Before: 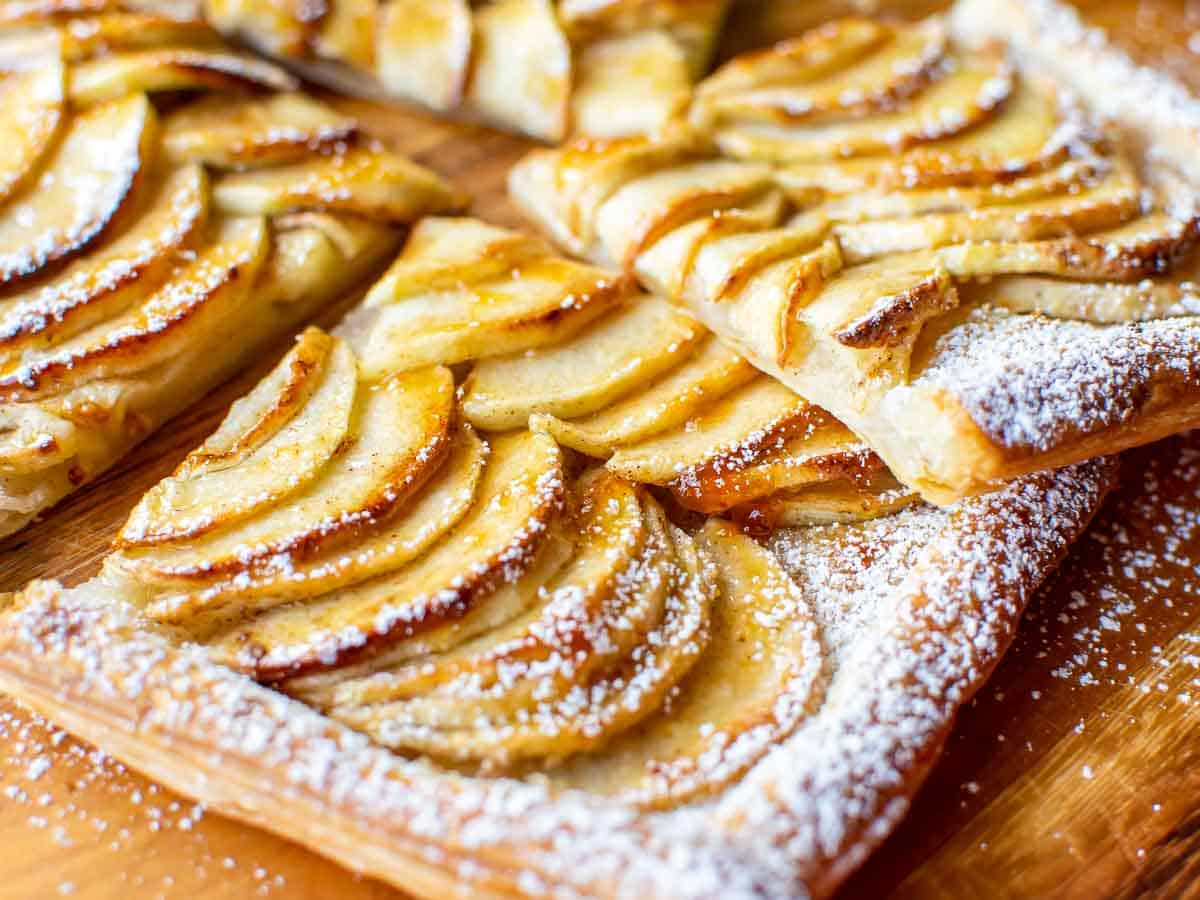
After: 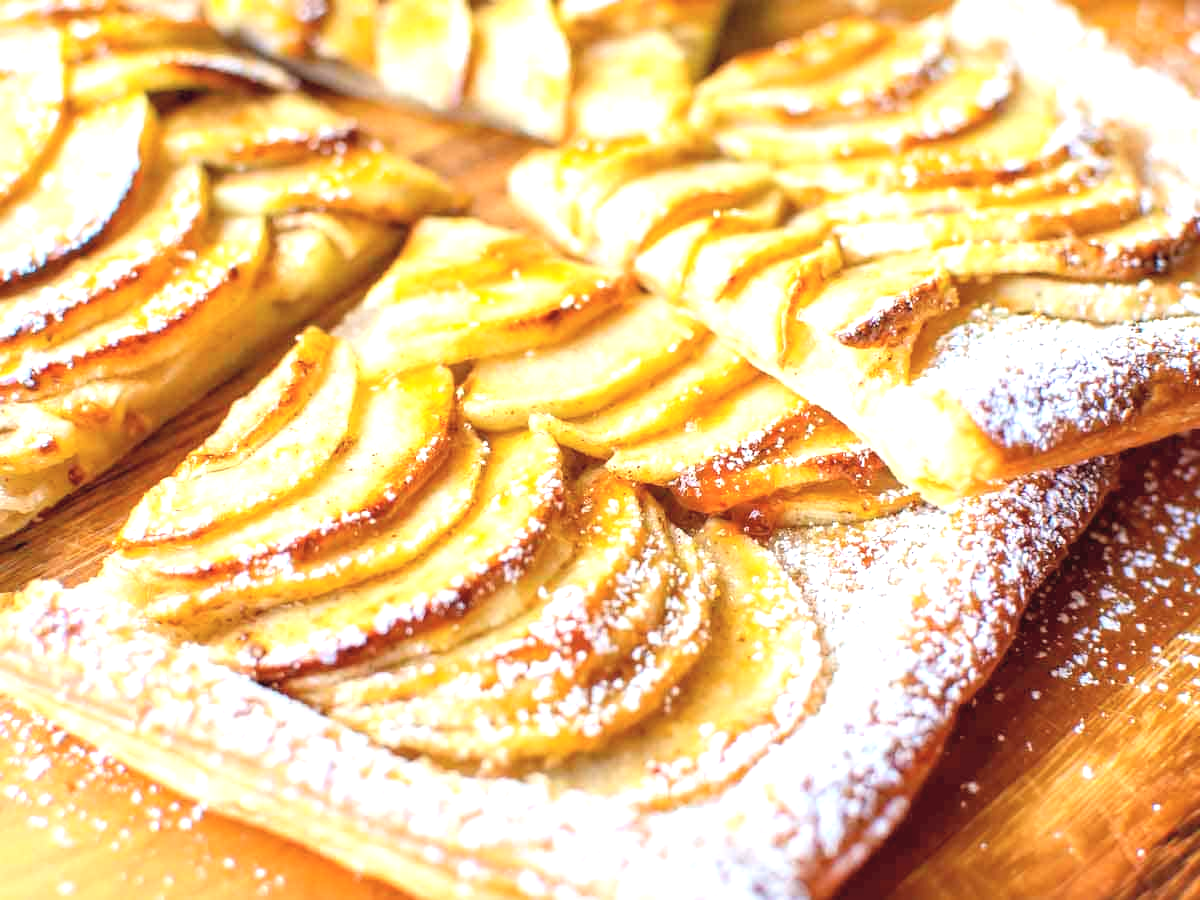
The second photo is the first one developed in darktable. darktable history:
exposure: exposure 0.764 EV, compensate exposure bias true, compensate highlight preservation false
contrast brightness saturation: brightness 0.154
